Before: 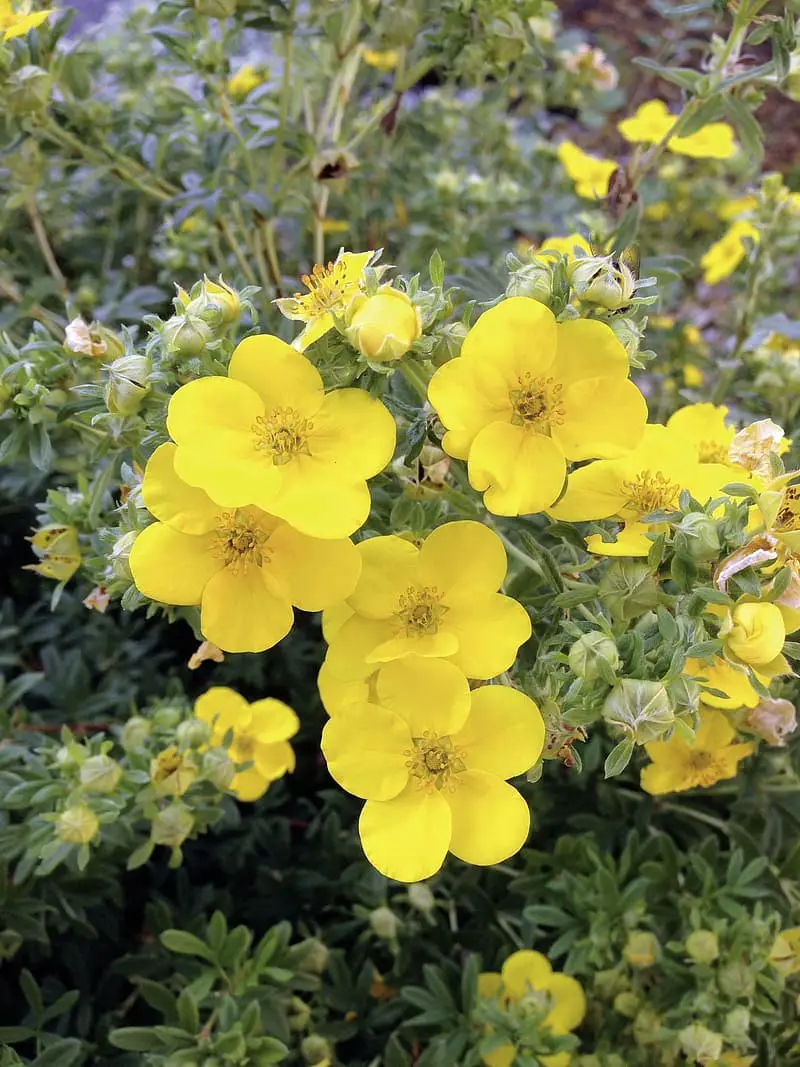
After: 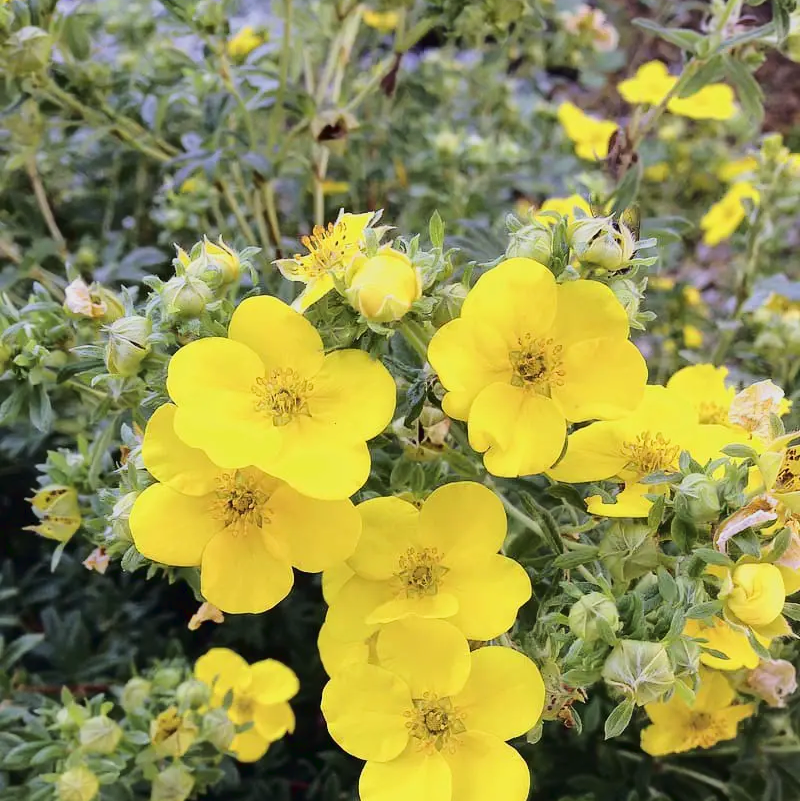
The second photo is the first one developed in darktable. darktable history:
shadows and highlights: shadows 36.19, highlights -27.25, soften with gaussian
crop: top 3.691%, bottom 21.211%
tone curve: curves: ch0 [(0, 0.019) (0.204, 0.162) (0.491, 0.519) (0.748, 0.765) (1, 0.919)]; ch1 [(0, 0) (0.179, 0.173) (0.322, 0.32) (0.442, 0.447) (0.496, 0.504) (0.566, 0.585) (0.761, 0.803) (1, 1)]; ch2 [(0, 0) (0.434, 0.447) (0.483, 0.487) (0.555, 0.563) (0.697, 0.68) (1, 1)]
